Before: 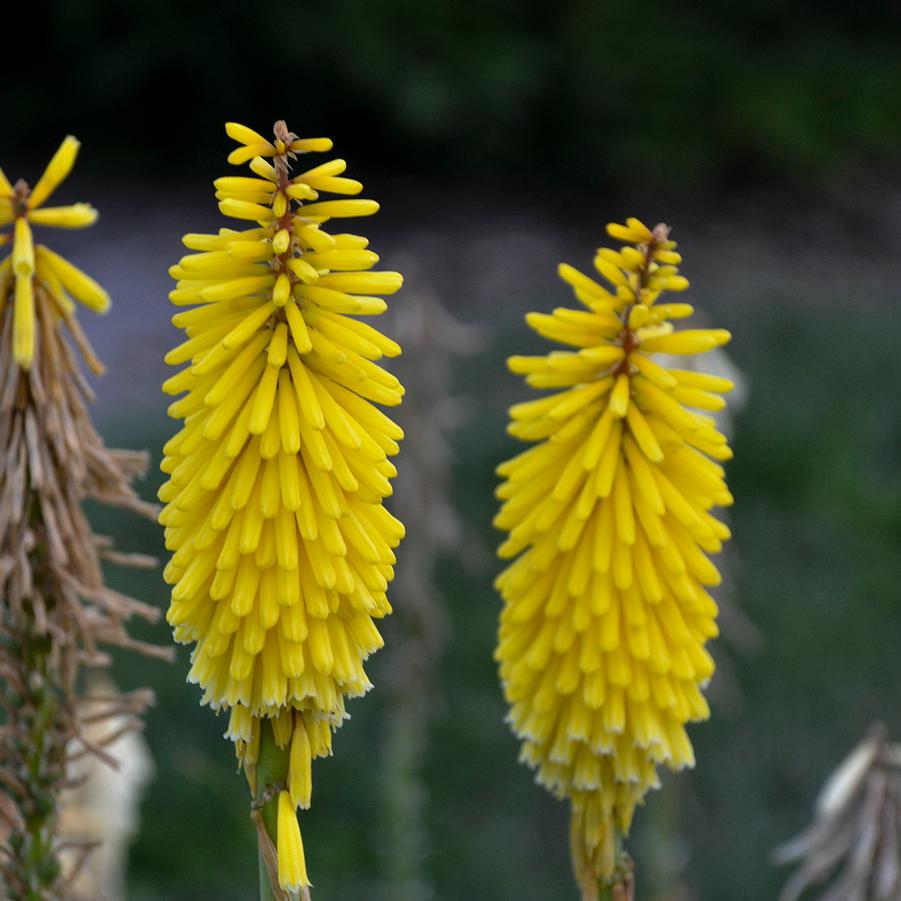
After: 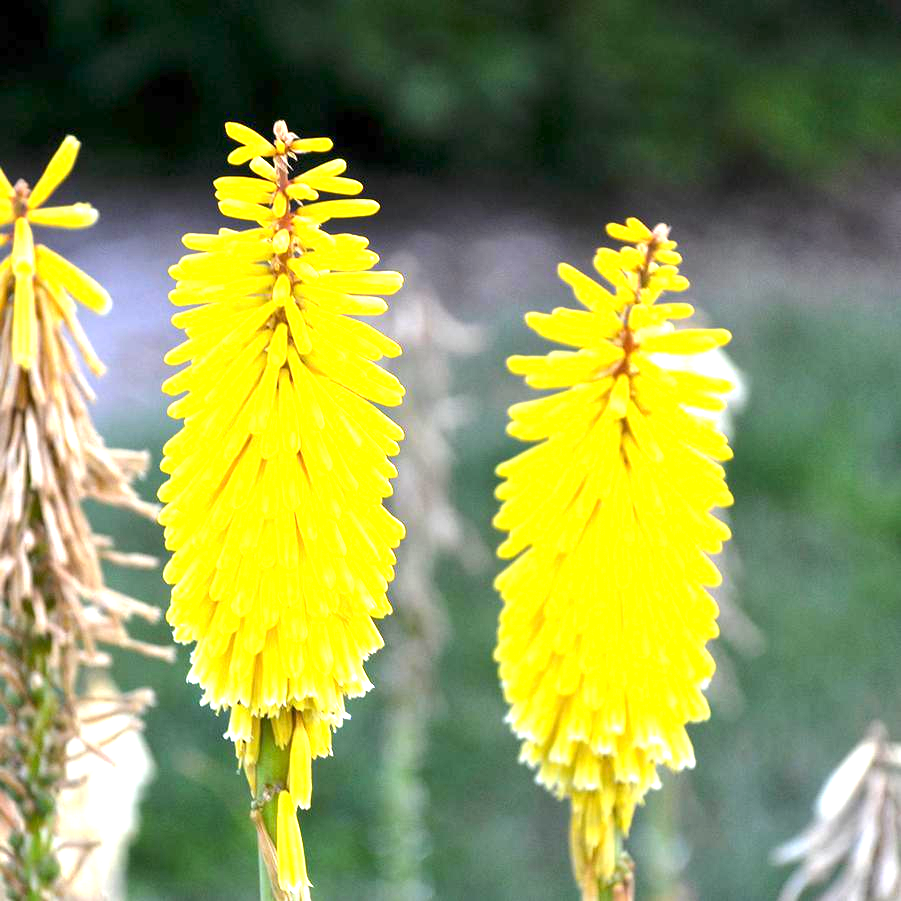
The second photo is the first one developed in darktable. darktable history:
exposure: exposure 2.235 EV, compensate highlight preservation false
